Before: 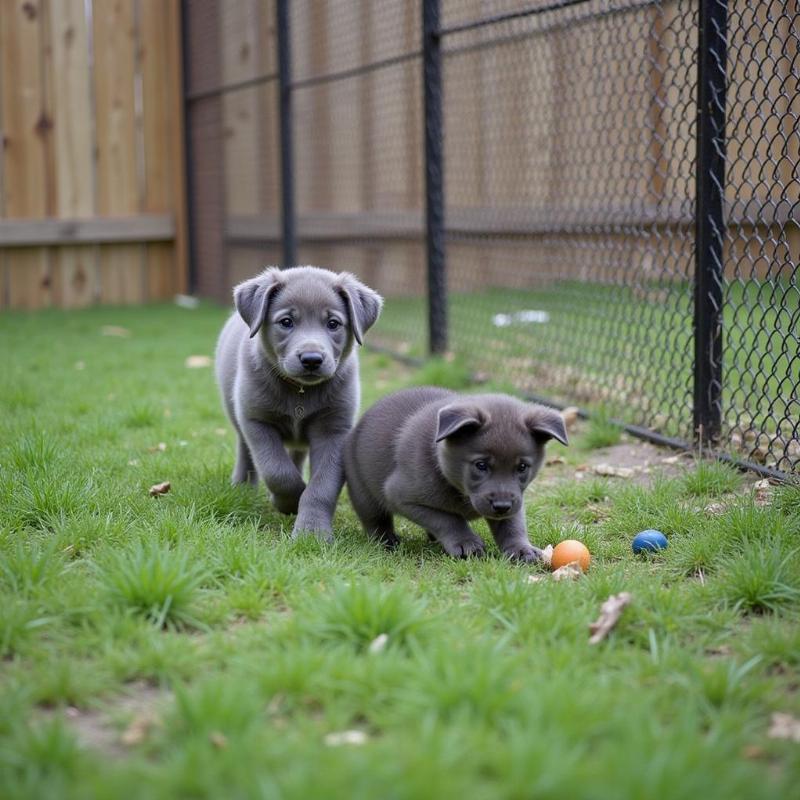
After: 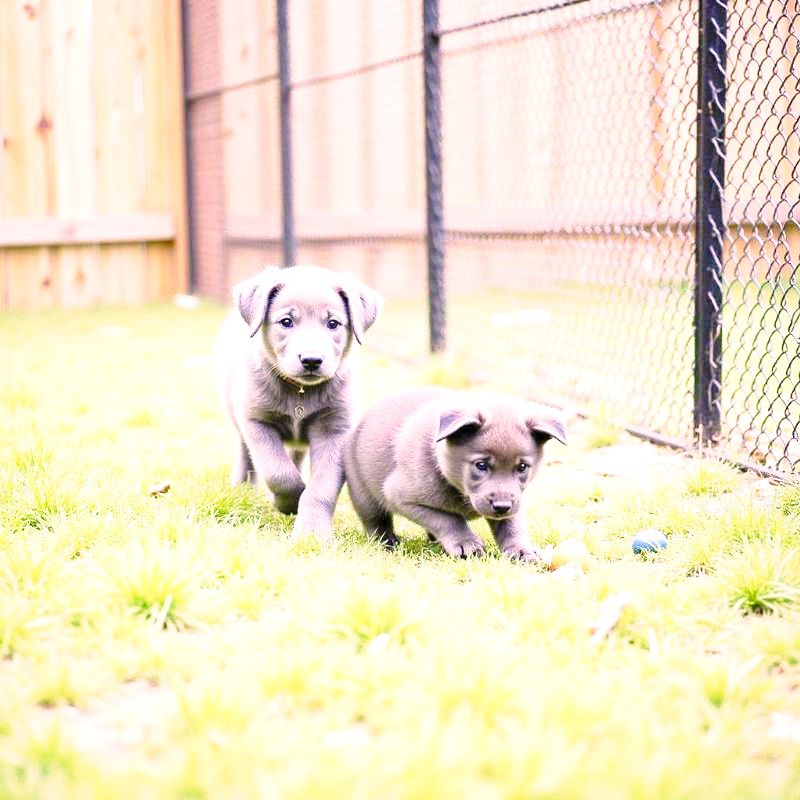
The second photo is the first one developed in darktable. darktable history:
base curve: curves: ch0 [(0, 0) (0.028, 0.03) (0.121, 0.232) (0.46, 0.748) (0.859, 0.968) (1, 1)], preserve colors none
exposure: exposure 2.026 EV, compensate highlight preservation false
color correction: highlights a* 12.82, highlights b* 5.49
